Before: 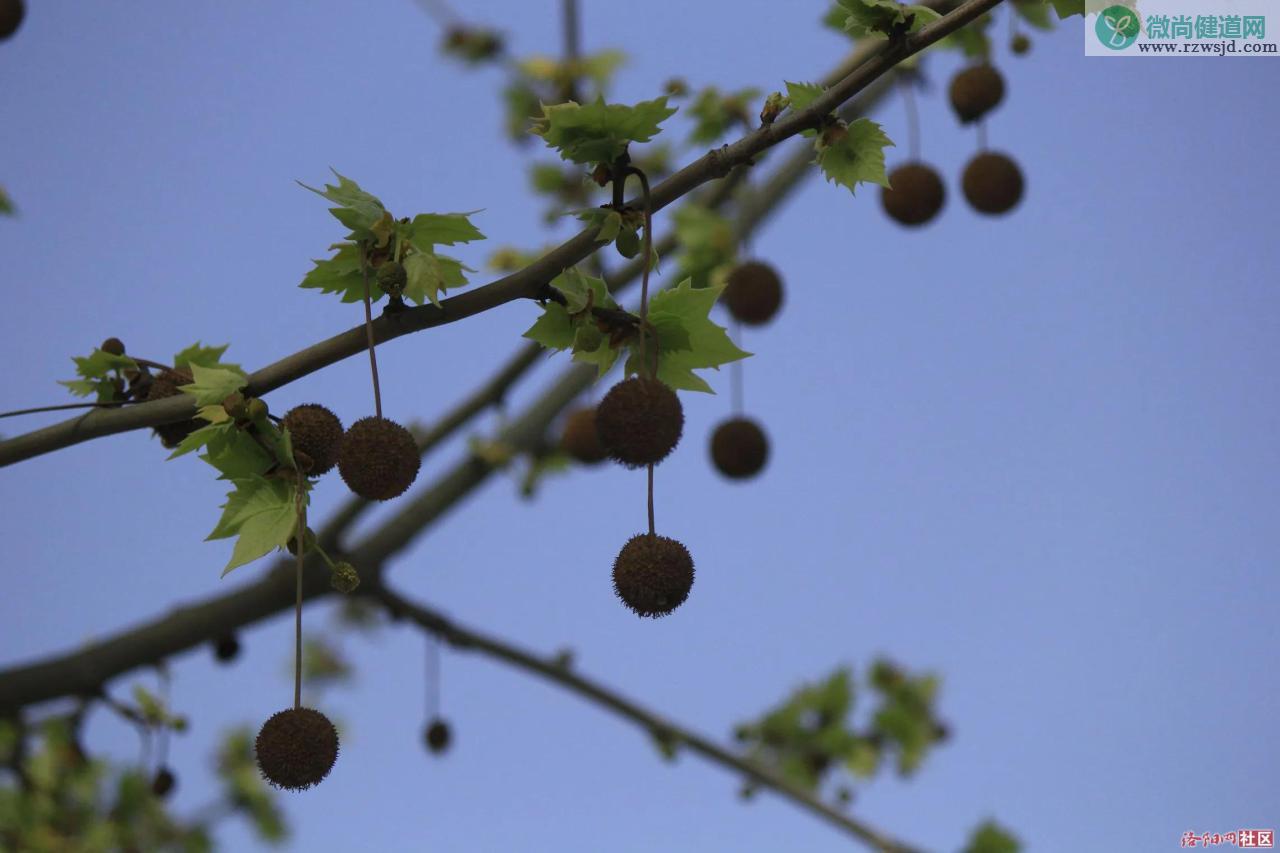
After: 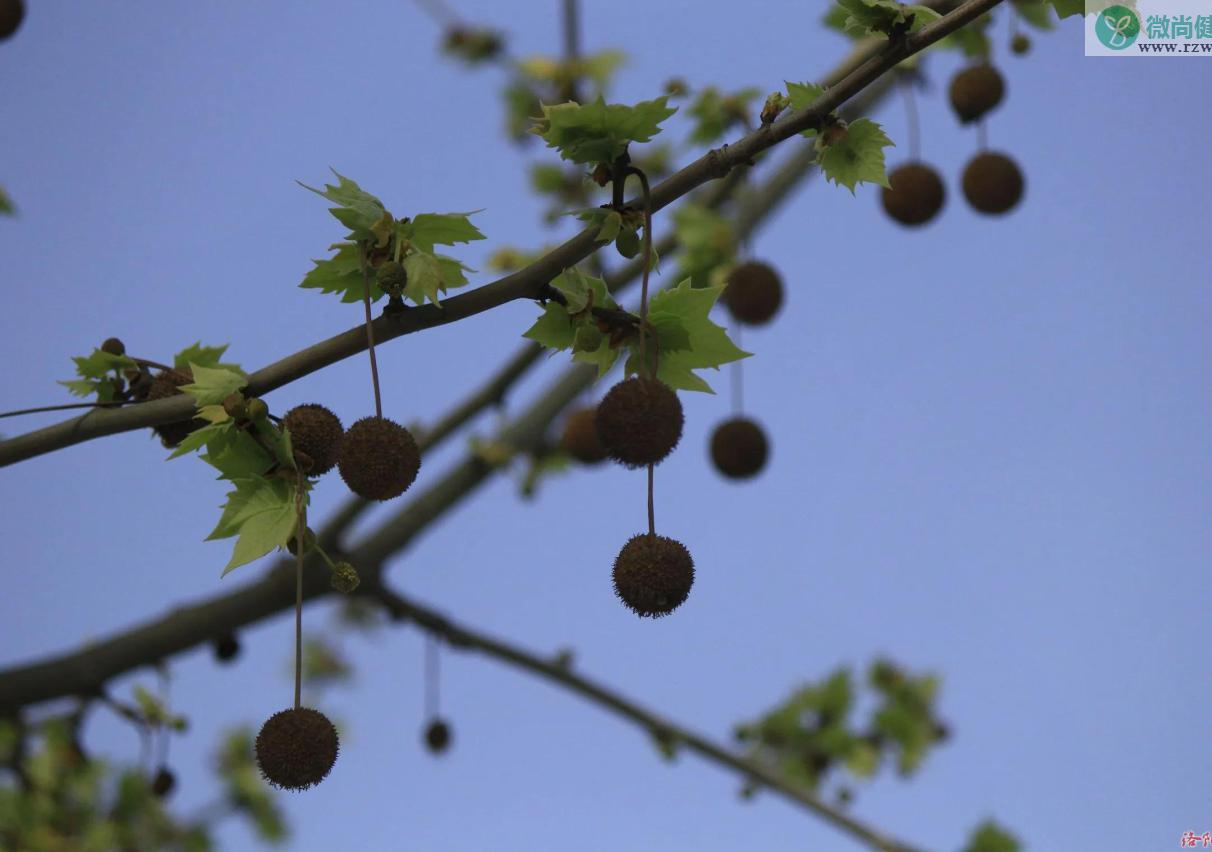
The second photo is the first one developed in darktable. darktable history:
crop and rotate: right 5.274%
shadows and highlights: radius 95.56, shadows -14.96, white point adjustment 0.188, highlights 31.61, compress 48.57%, soften with gaussian
